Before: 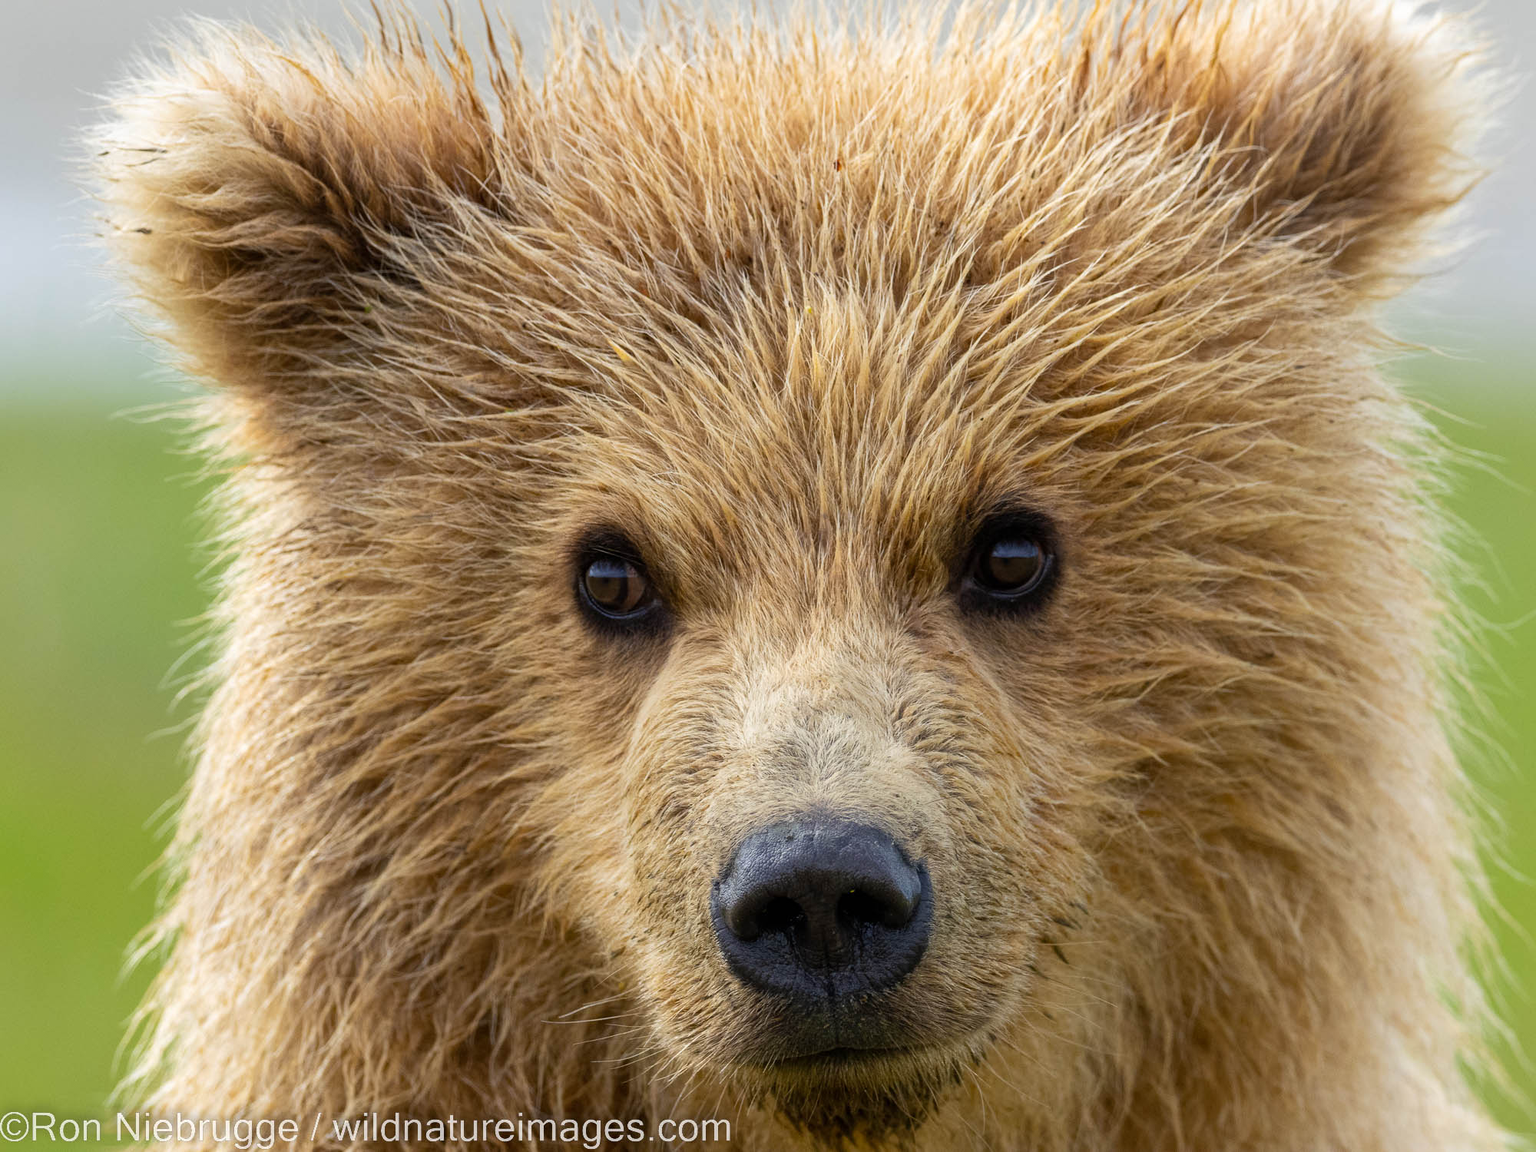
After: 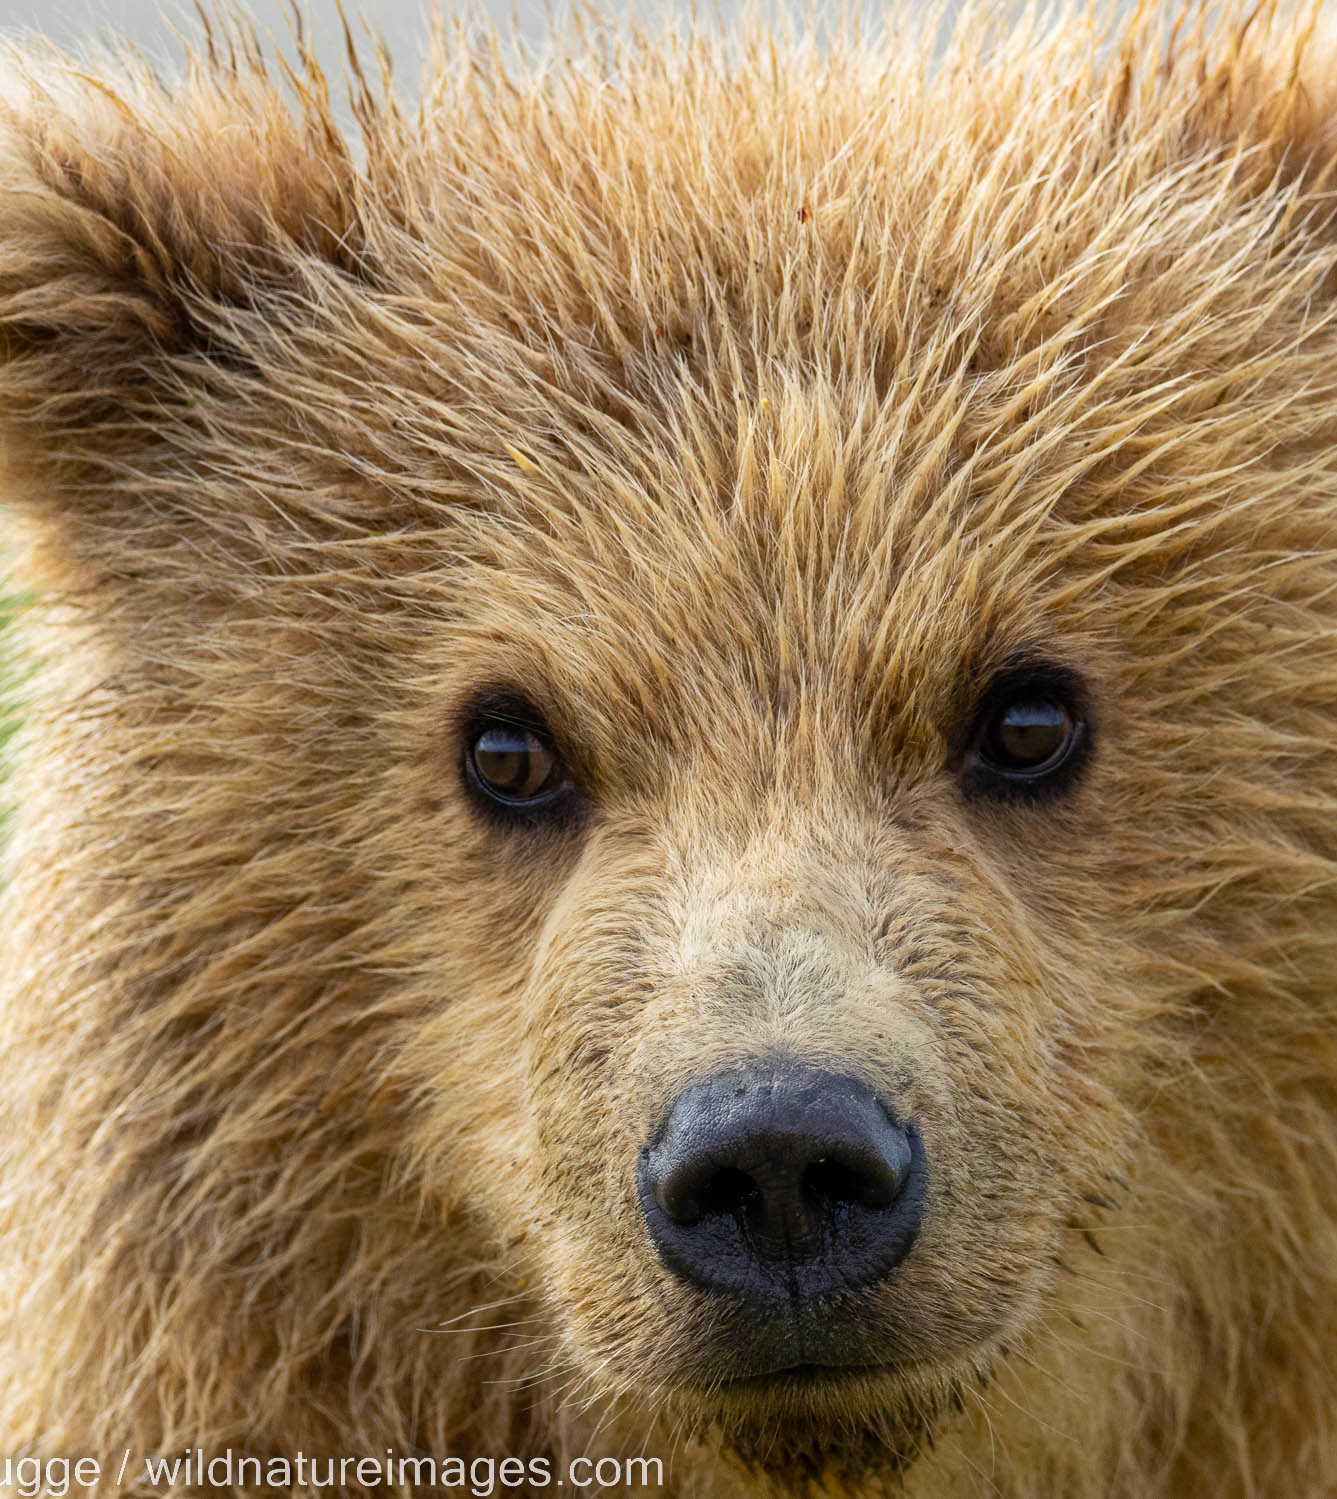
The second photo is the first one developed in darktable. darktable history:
crop and rotate: left 14.42%, right 18.69%
